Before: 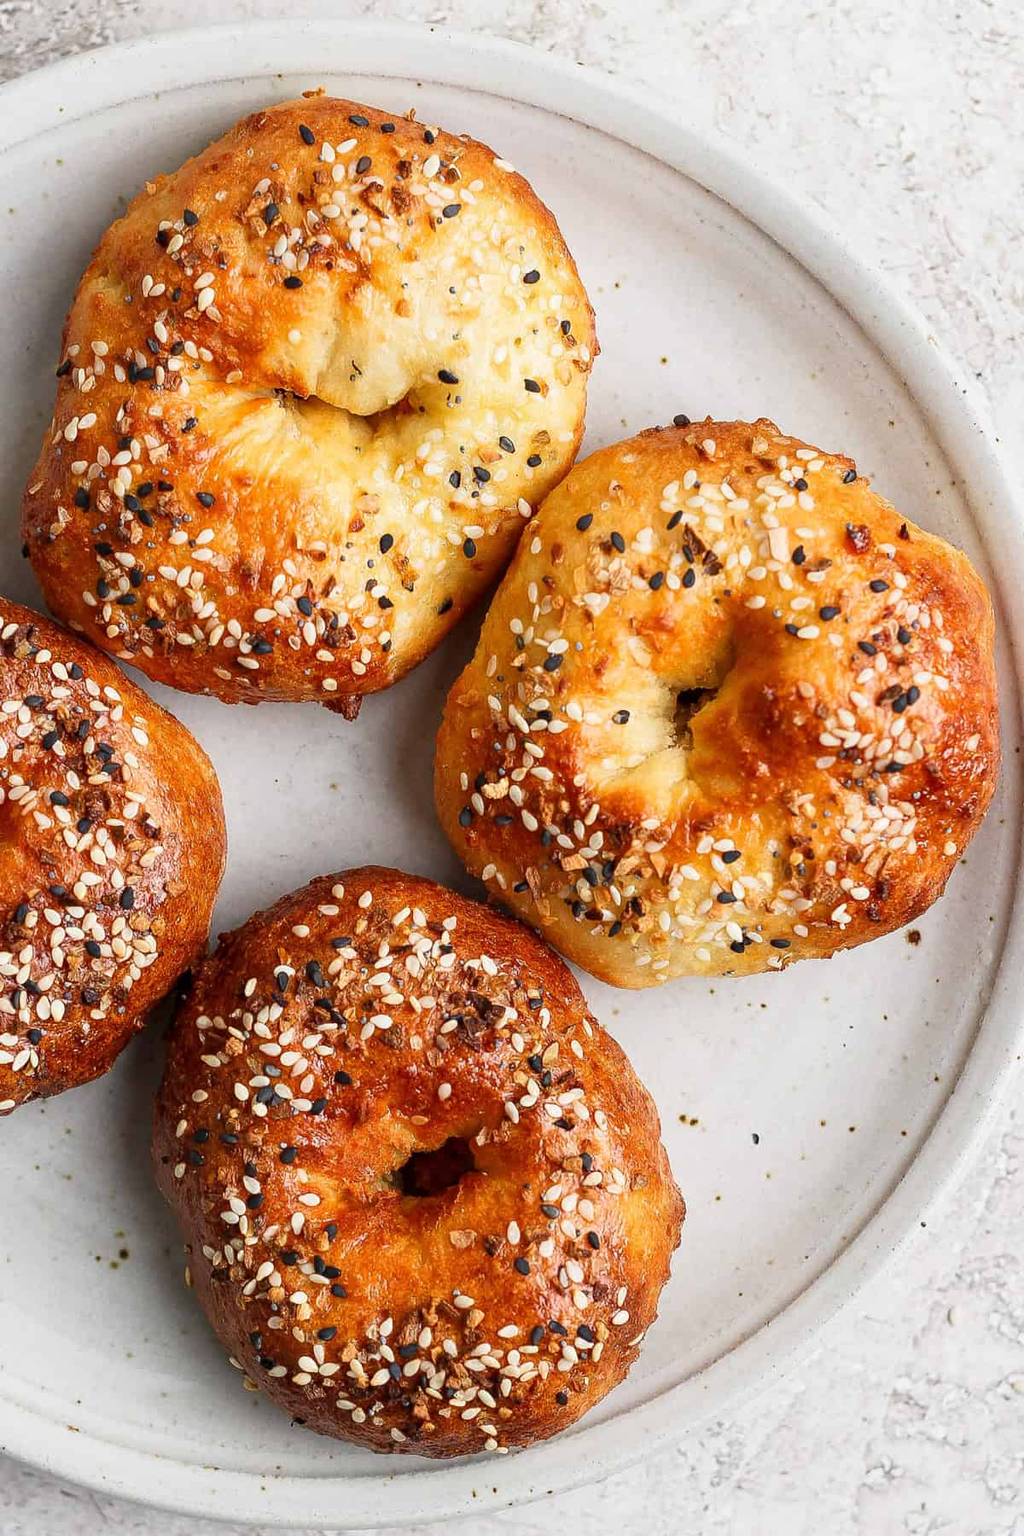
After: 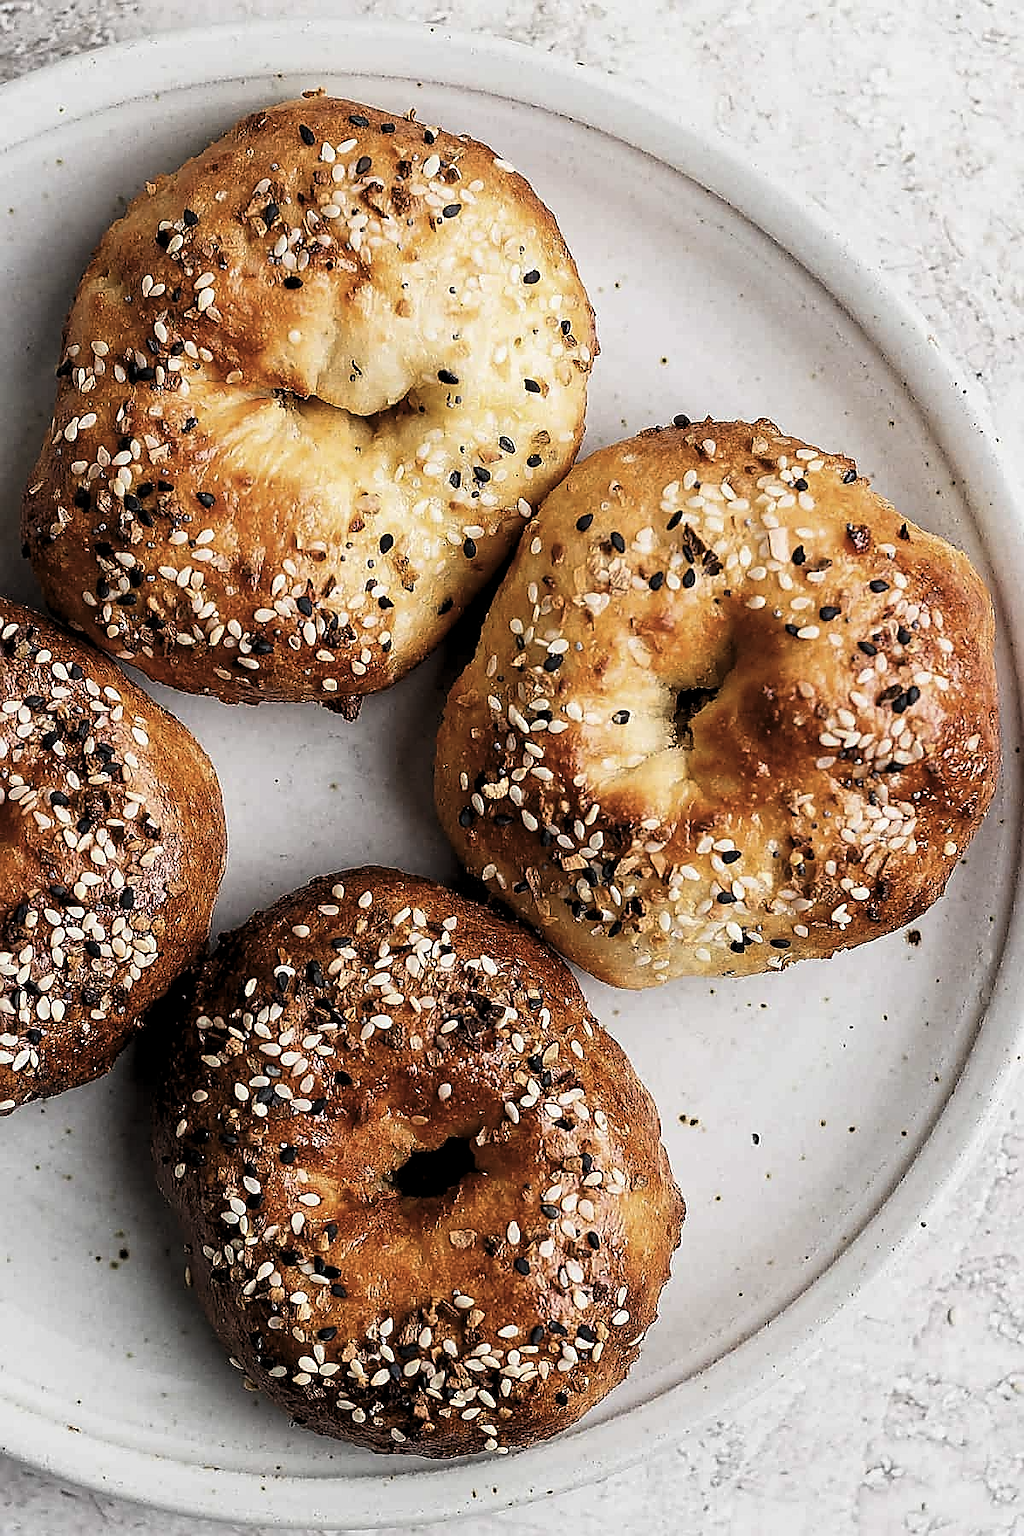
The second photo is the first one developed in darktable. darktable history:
levels: levels [0.116, 0.574, 1]
sharpen: radius 1.4, amount 1.25, threshold 0.7
contrast brightness saturation: contrast 0.06, brightness -0.01, saturation -0.23
